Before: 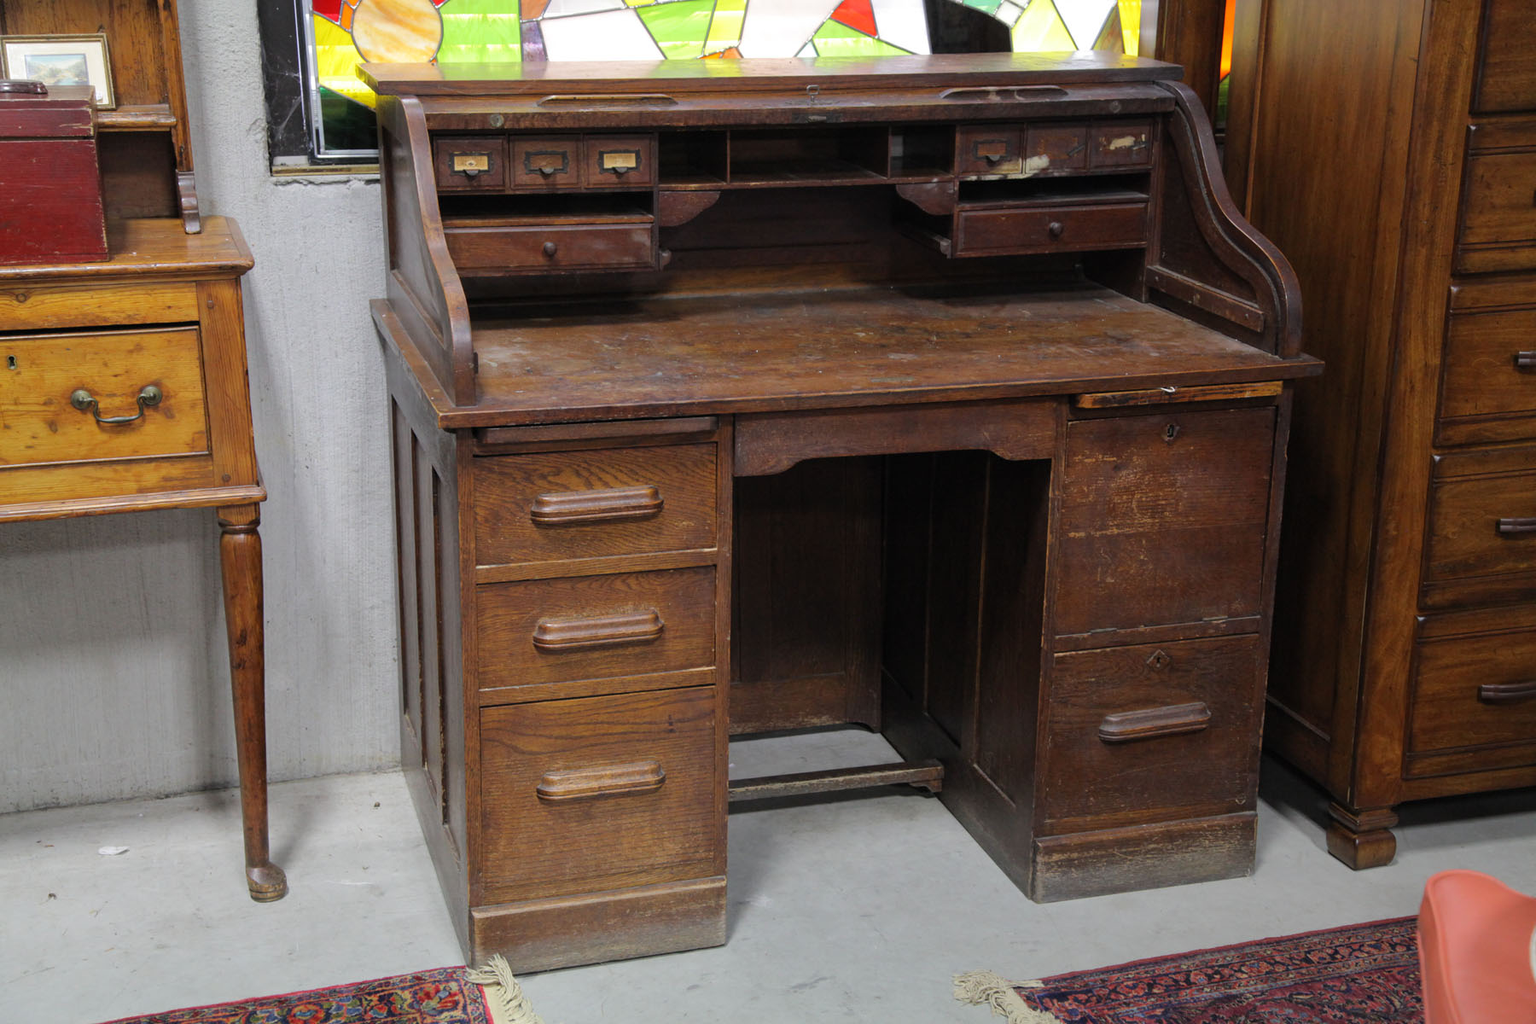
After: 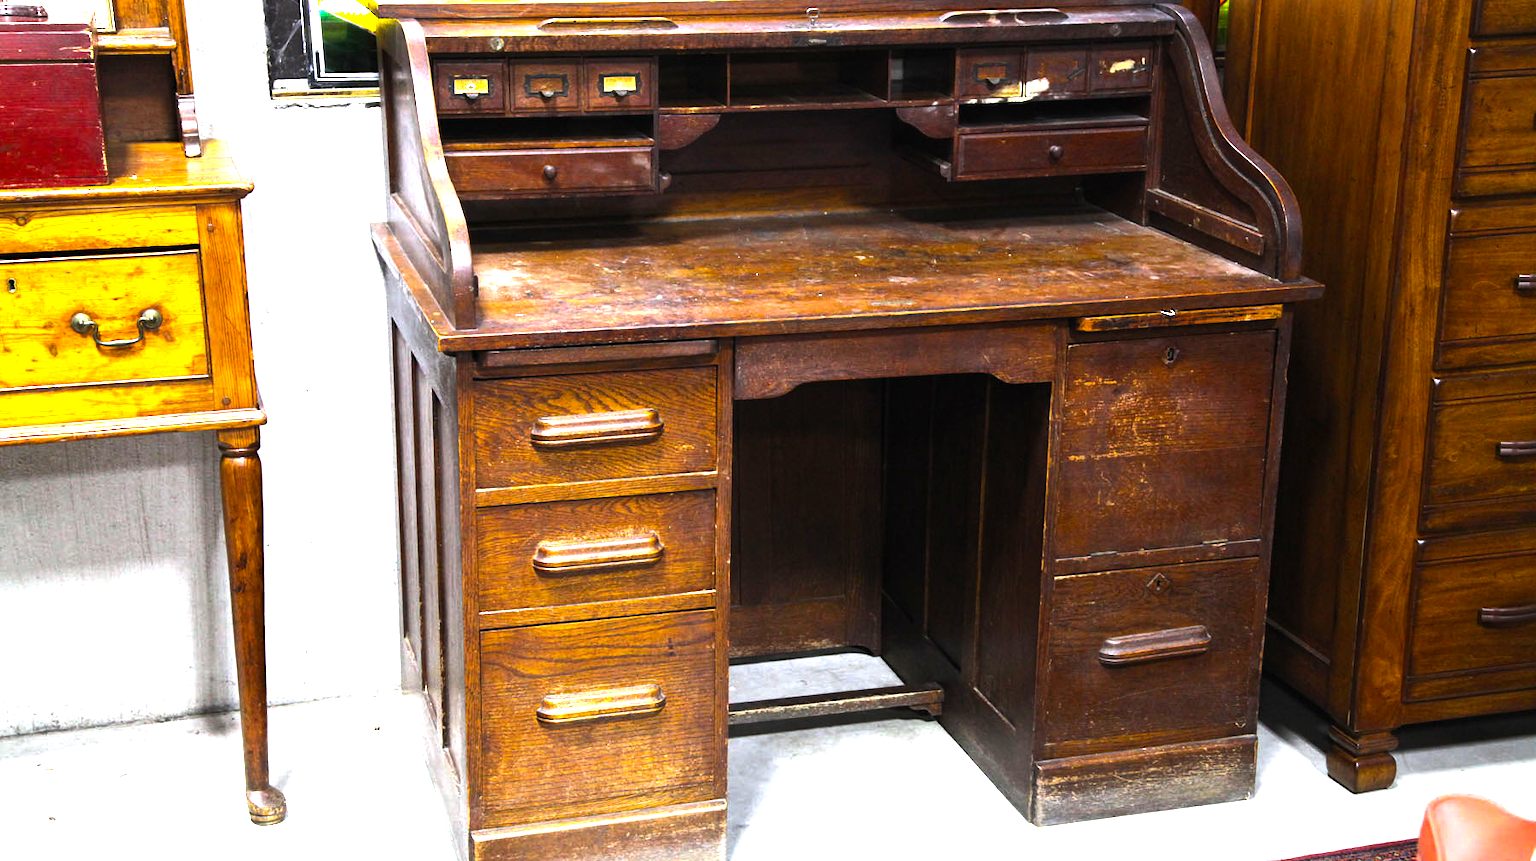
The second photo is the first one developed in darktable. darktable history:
crop: top 7.571%, bottom 8.243%
color balance rgb: highlights gain › luminance 16.542%, highlights gain › chroma 2.904%, highlights gain › hue 260.27°, white fulcrum 0.067 EV, perceptual saturation grading › global saturation 30.473%, perceptual brilliance grading › global brilliance 29.221%, perceptual brilliance grading › highlights 49.898%, perceptual brilliance grading › mid-tones 49.461%, perceptual brilliance grading › shadows -22.775%, global vibrance 20%
